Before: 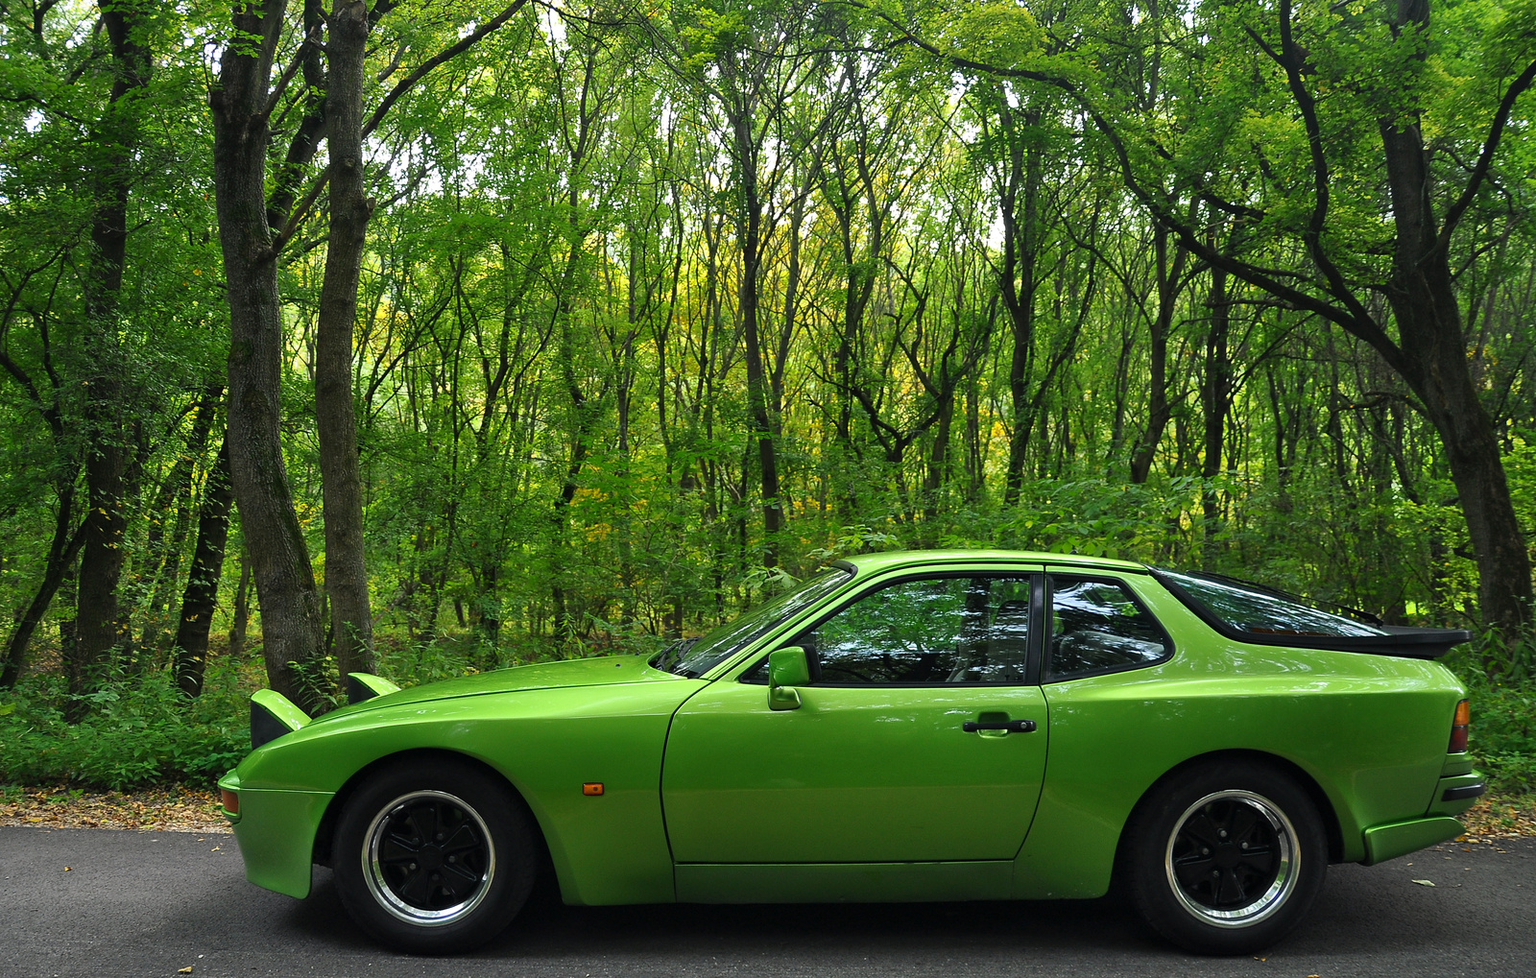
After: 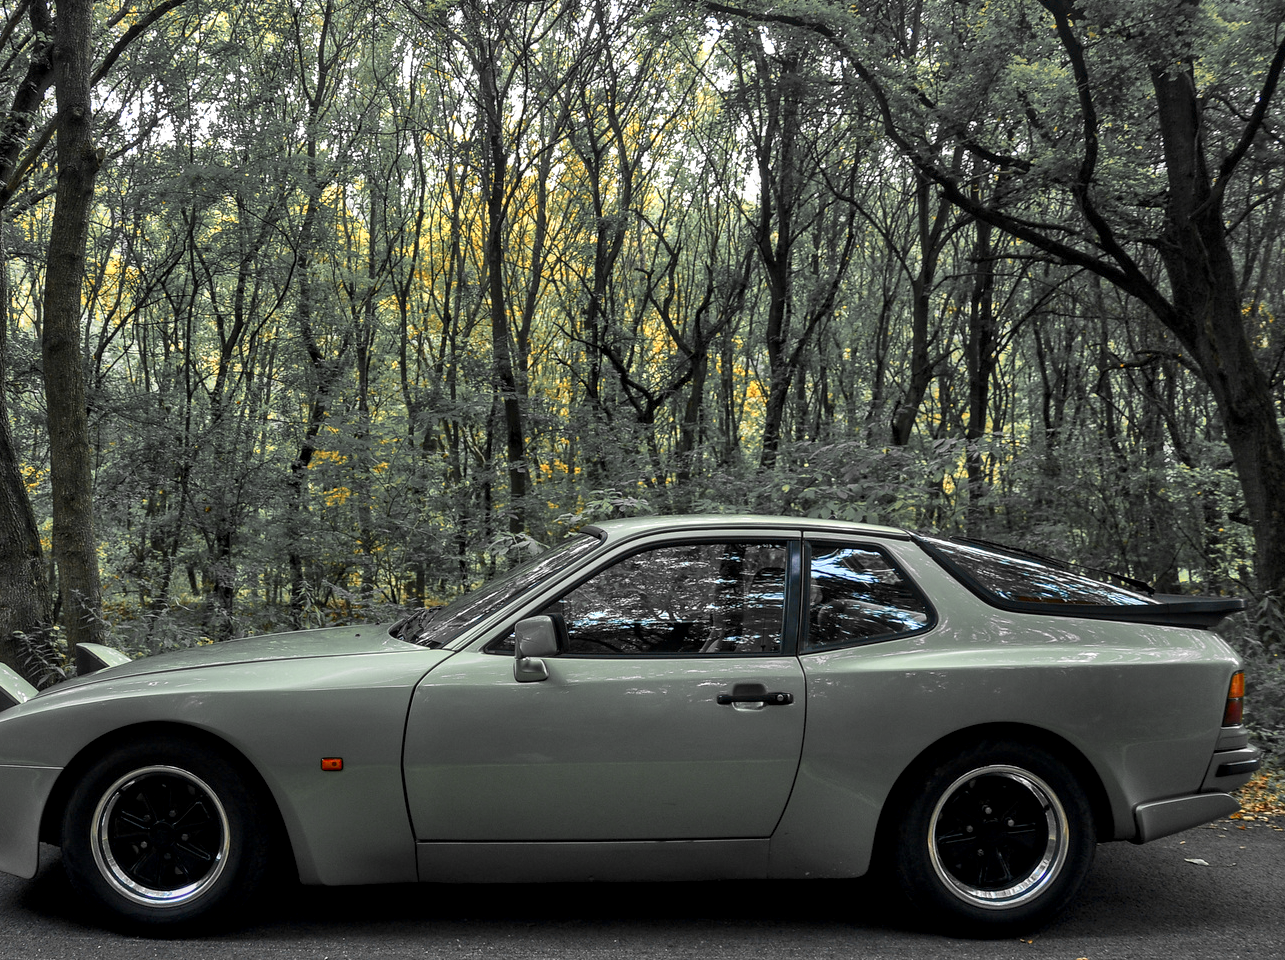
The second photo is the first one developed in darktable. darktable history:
color zones: curves: ch0 [(0, 0.363) (0.128, 0.373) (0.25, 0.5) (0.402, 0.407) (0.521, 0.525) (0.63, 0.559) (0.729, 0.662) (0.867, 0.471)]; ch1 [(0, 0.515) (0.136, 0.618) (0.25, 0.5) (0.378, 0) (0.516, 0) (0.622, 0.593) (0.737, 0.819) (0.87, 0.593)]; ch2 [(0, 0.529) (0.128, 0.471) (0.282, 0.451) (0.386, 0.662) (0.516, 0.525) (0.633, 0.554) (0.75, 0.62) (0.875, 0.441)]
contrast brightness saturation: saturation -0.067
local contrast: highlights 44%, shadows 64%, detail 137%, midtone range 0.51
crop and rotate: left 17.927%, top 5.771%, right 1.732%
